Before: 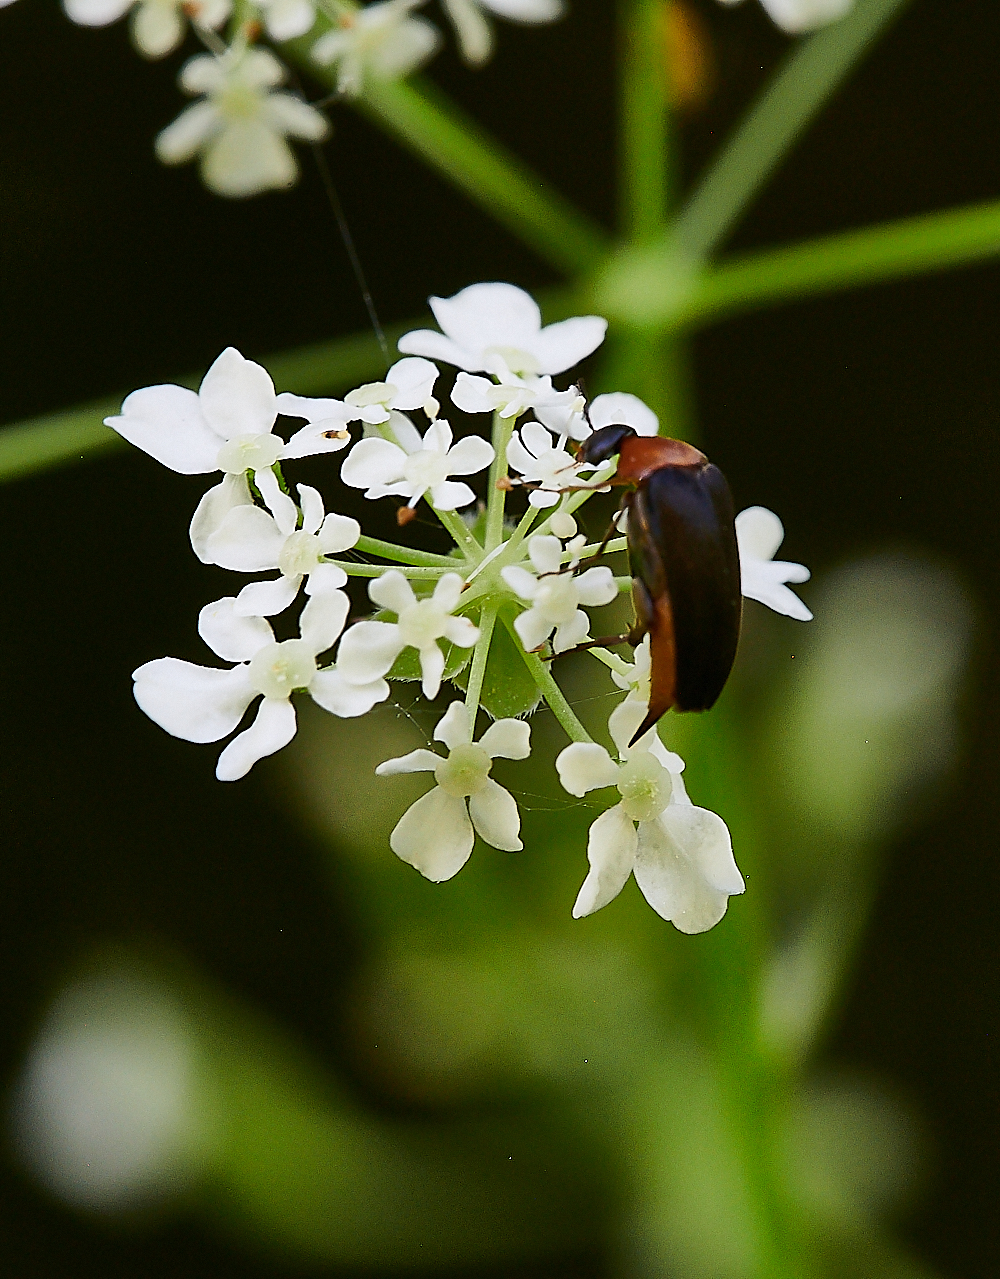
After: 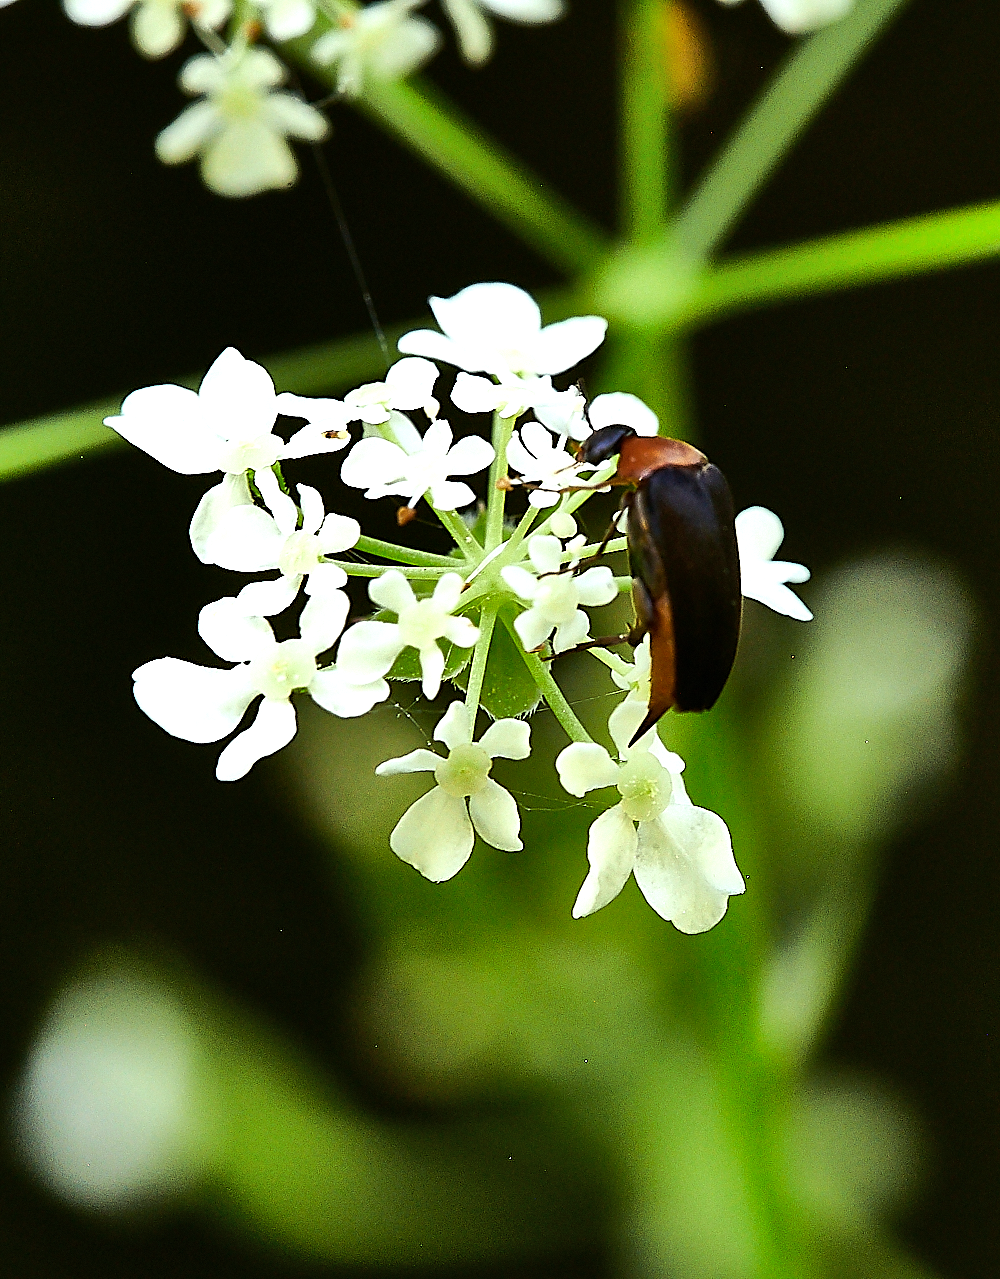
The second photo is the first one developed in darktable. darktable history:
sharpen: amount 0.215
shadows and highlights: radius 100.32, shadows 50.4, highlights -65.5, soften with gaussian
color correction: highlights a* -8.06, highlights b* 3.32
tone equalizer: -8 EV -0.765 EV, -7 EV -0.68 EV, -6 EV -0.635 EV, -5 EV -0.396 EV, -3 EV 0.369 EV, -2 EV 0.6 EV, -1 EV 0.694 EV, +0 EV 0.729 EV
